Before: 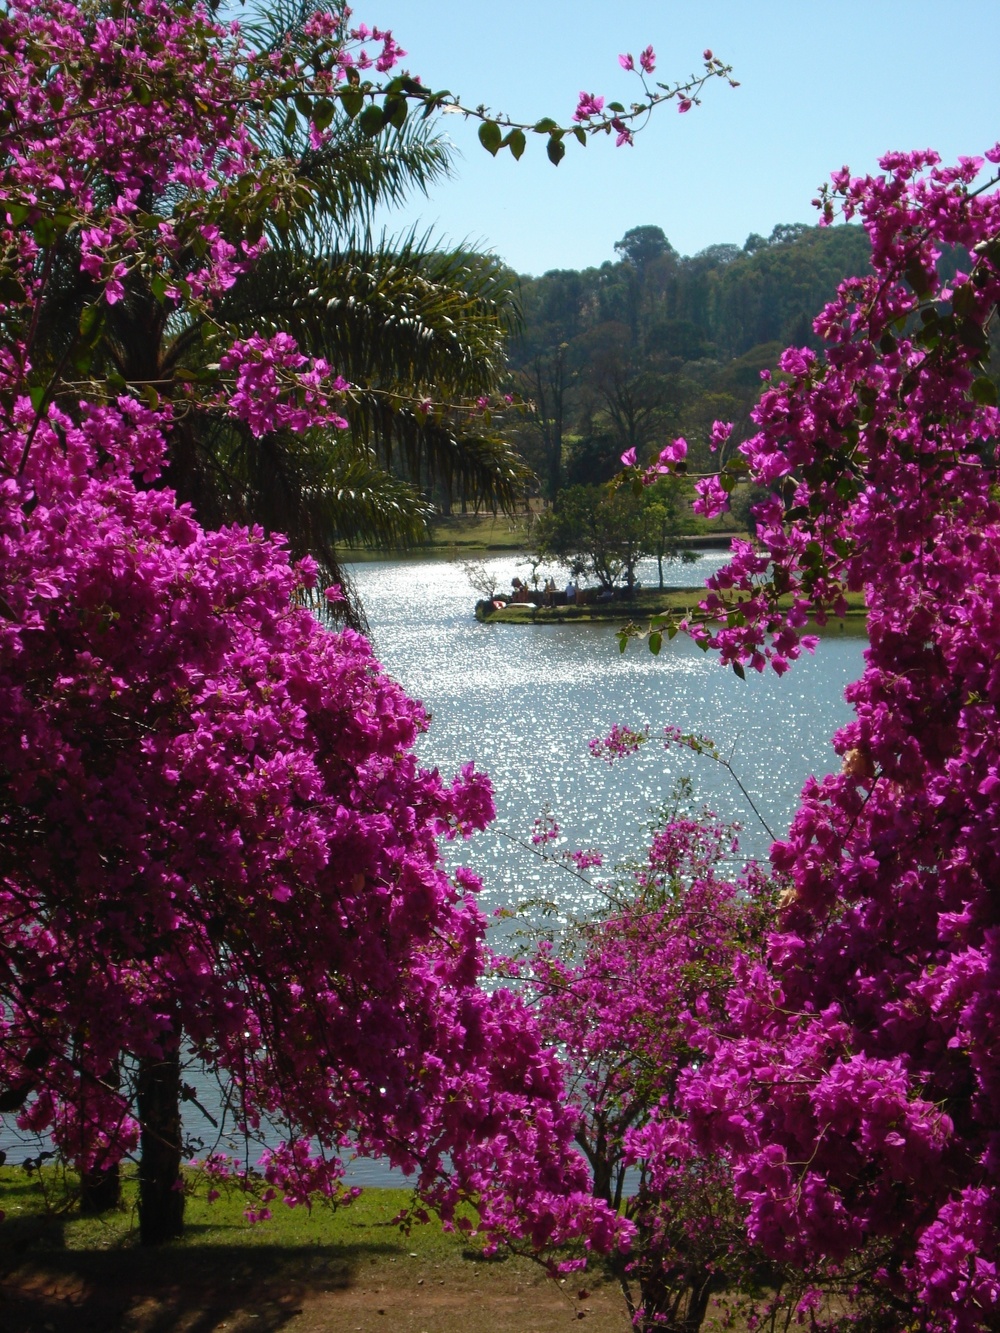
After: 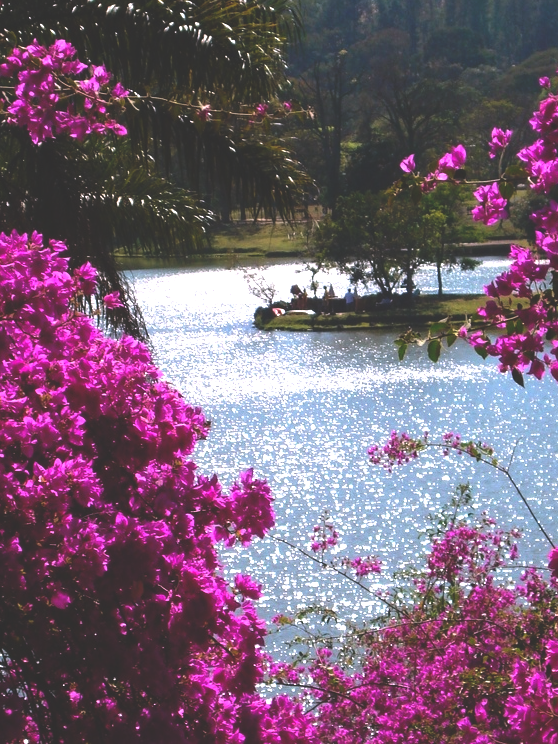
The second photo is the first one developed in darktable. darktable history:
crop and rotate: left 22.13%, top 22.054%, right 22.026%, bottom 22.102%
rgb curve: curves: ch0 [(0, 0.186) (0.314, 0.284) (0.775, 0.708) (1, 1)], compensate middle gray true, preserve colors none
contrast brightness saturation: contrast 0.05
exposure: black level correction 0, exposure 0.7 EV, compensate exposure bias true, compensate highlight preservation false
white balance: red 1.05, blue 1.072
